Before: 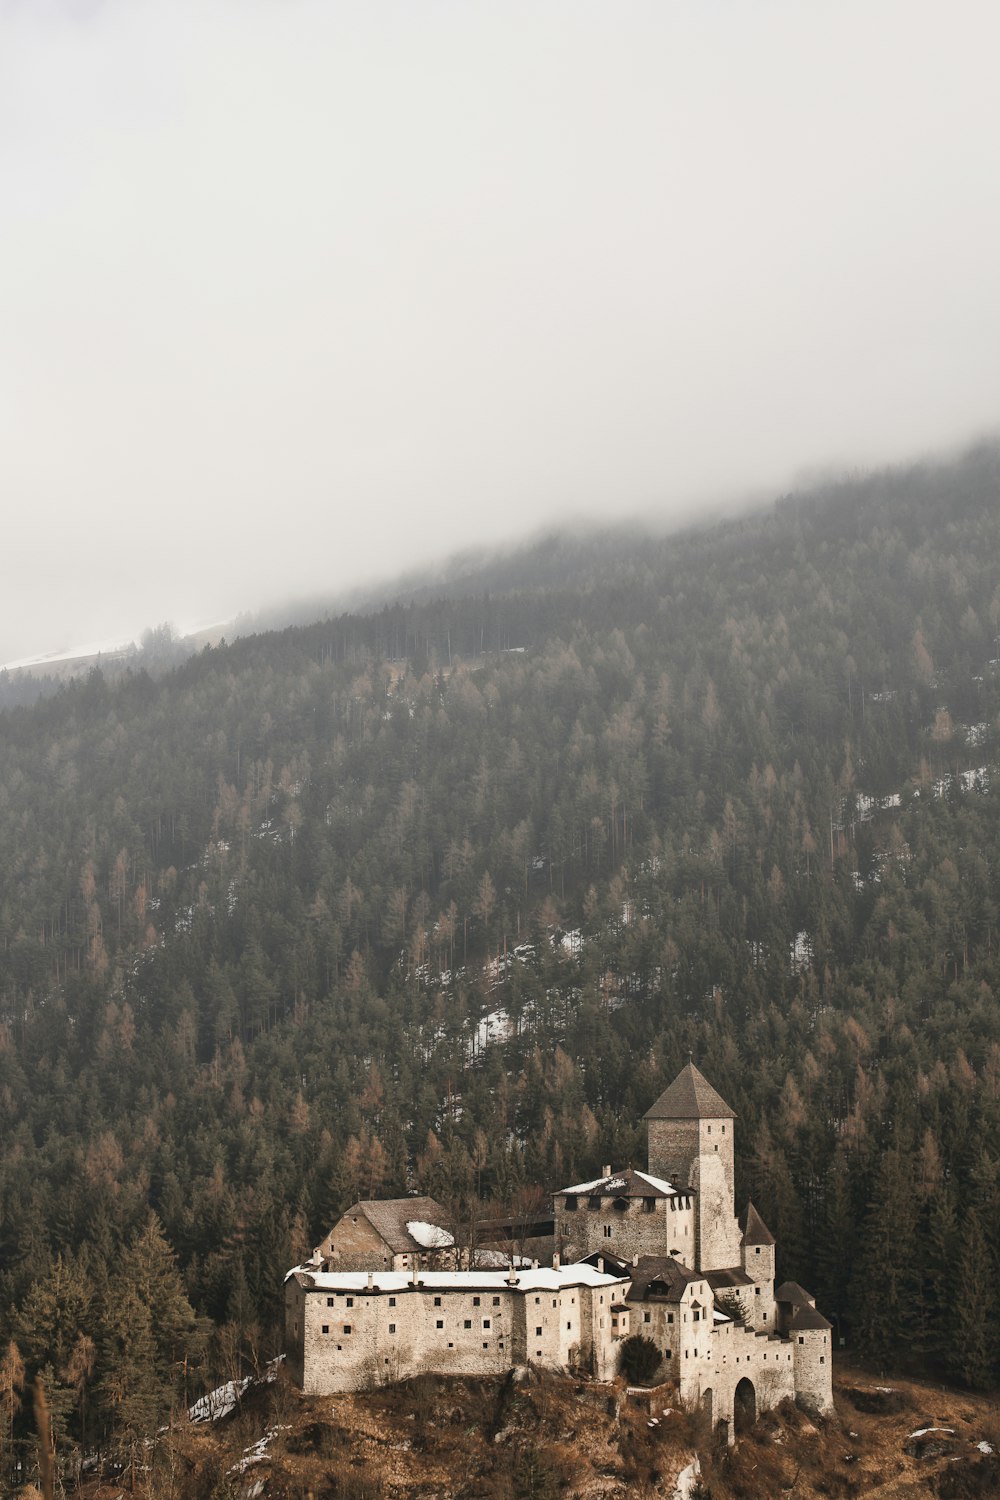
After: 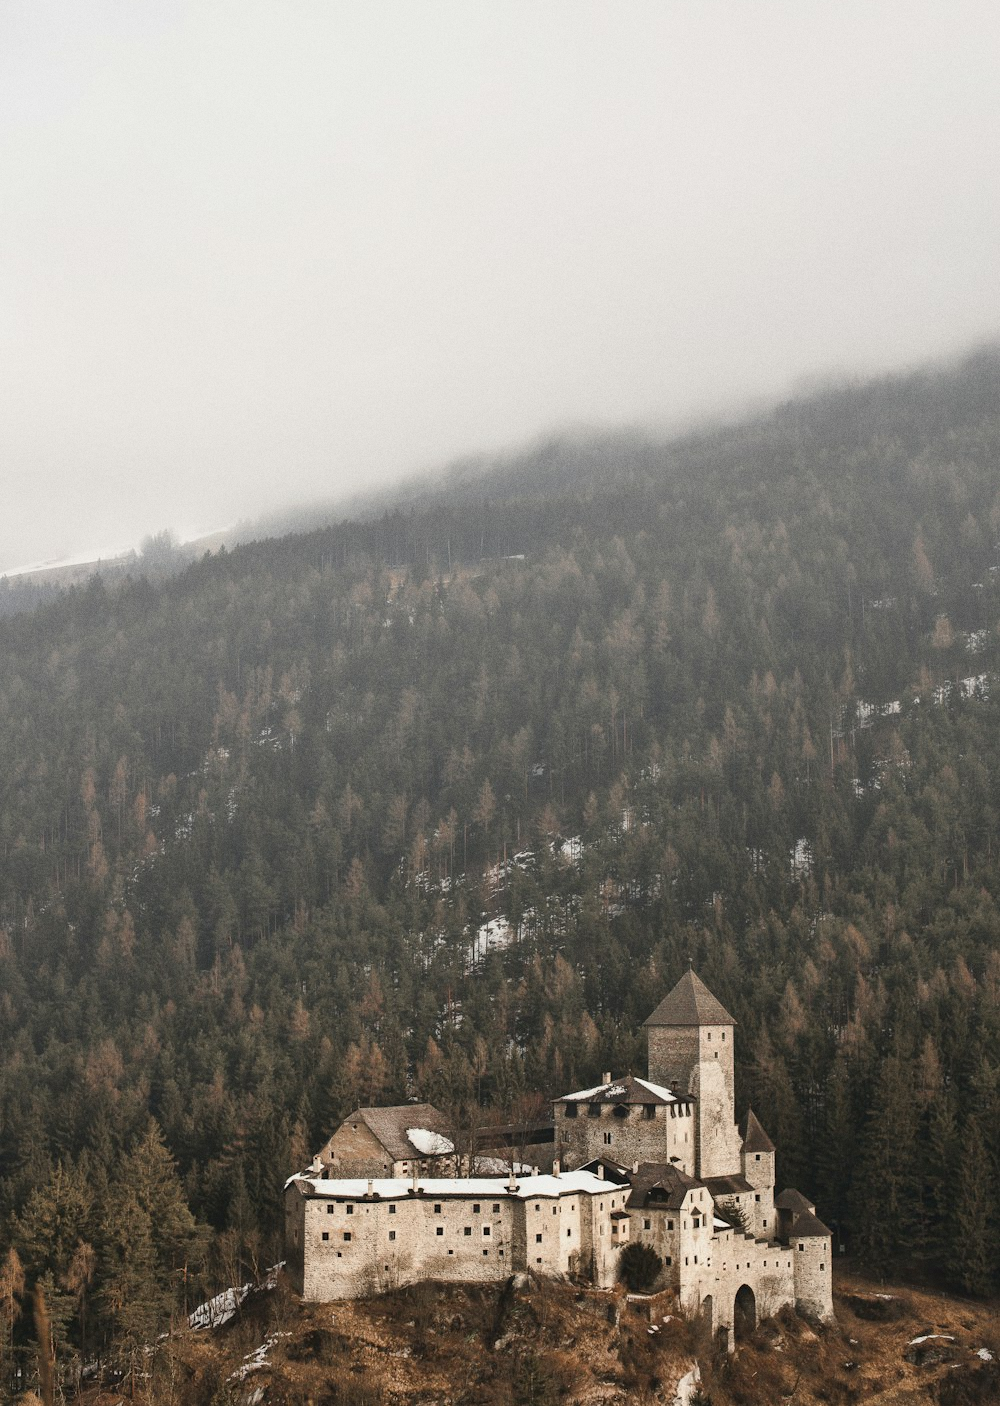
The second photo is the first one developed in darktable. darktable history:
crop and rotate: top 6.25%
grain: coarseness 7.08 ISO, strength 21.67%, mid-tones bias 59.58%
